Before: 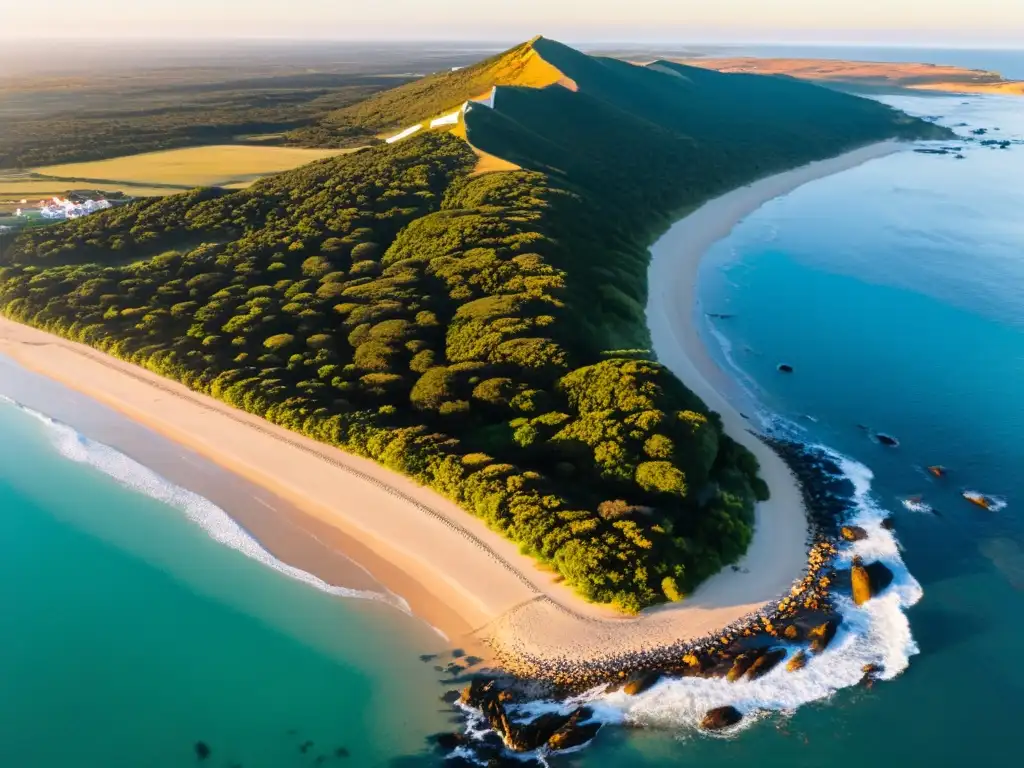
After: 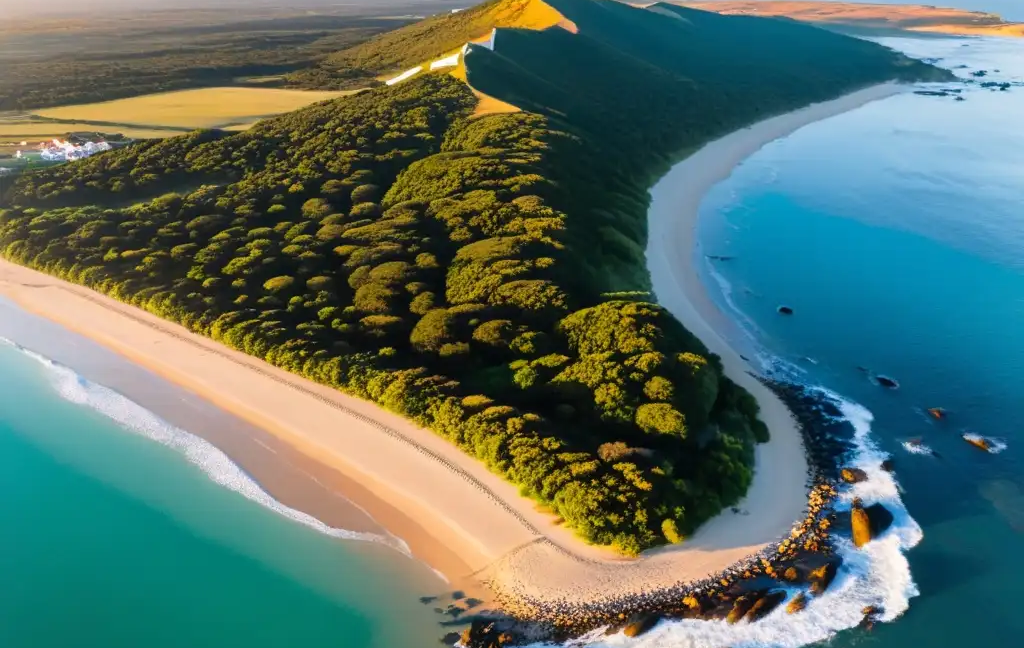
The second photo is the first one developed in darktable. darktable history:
crop: top 7.602%, bottom 7.924%
